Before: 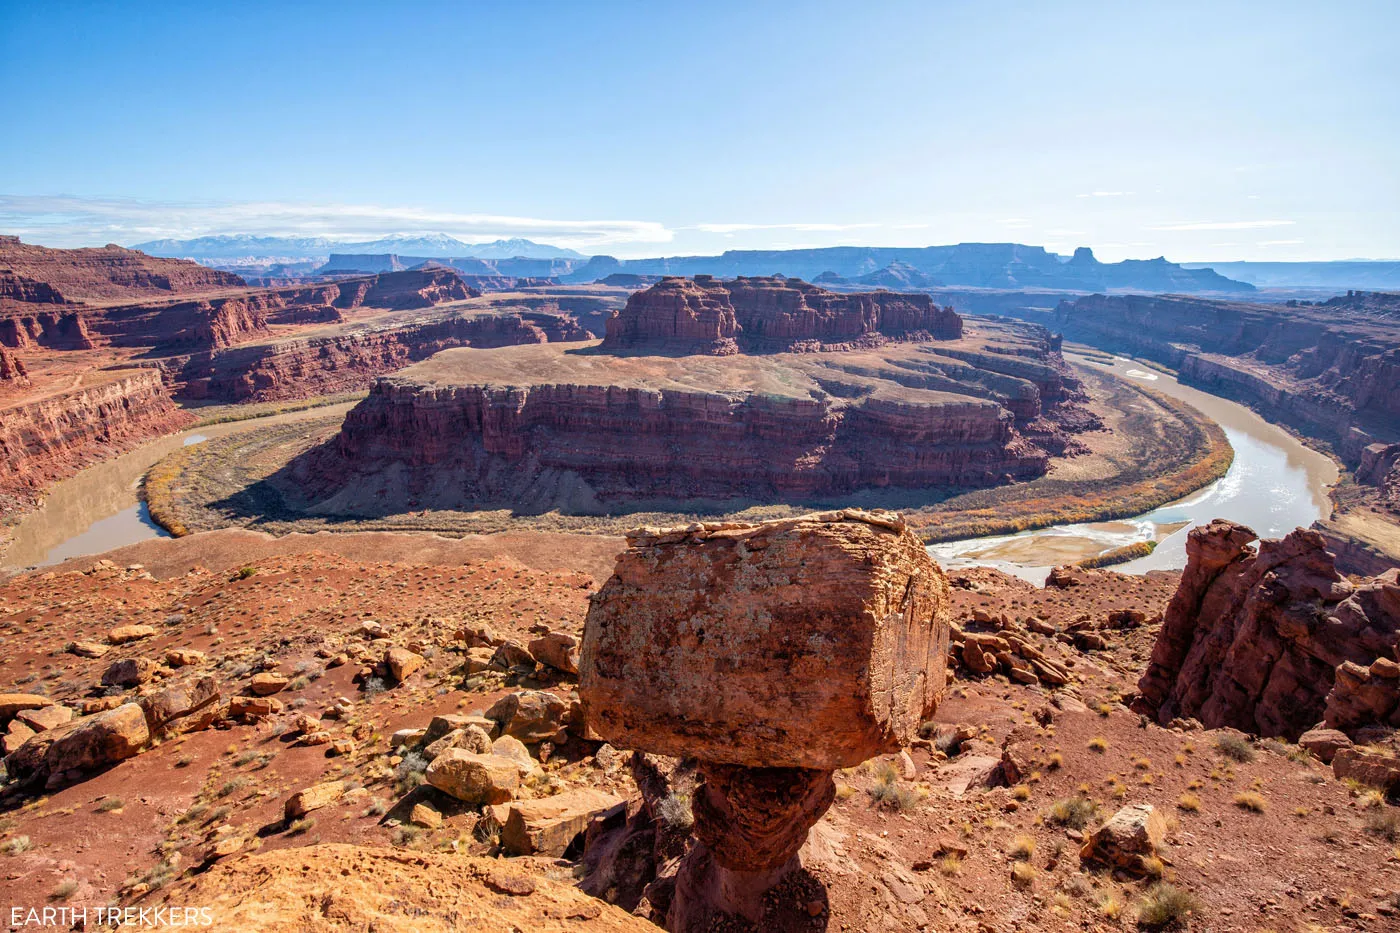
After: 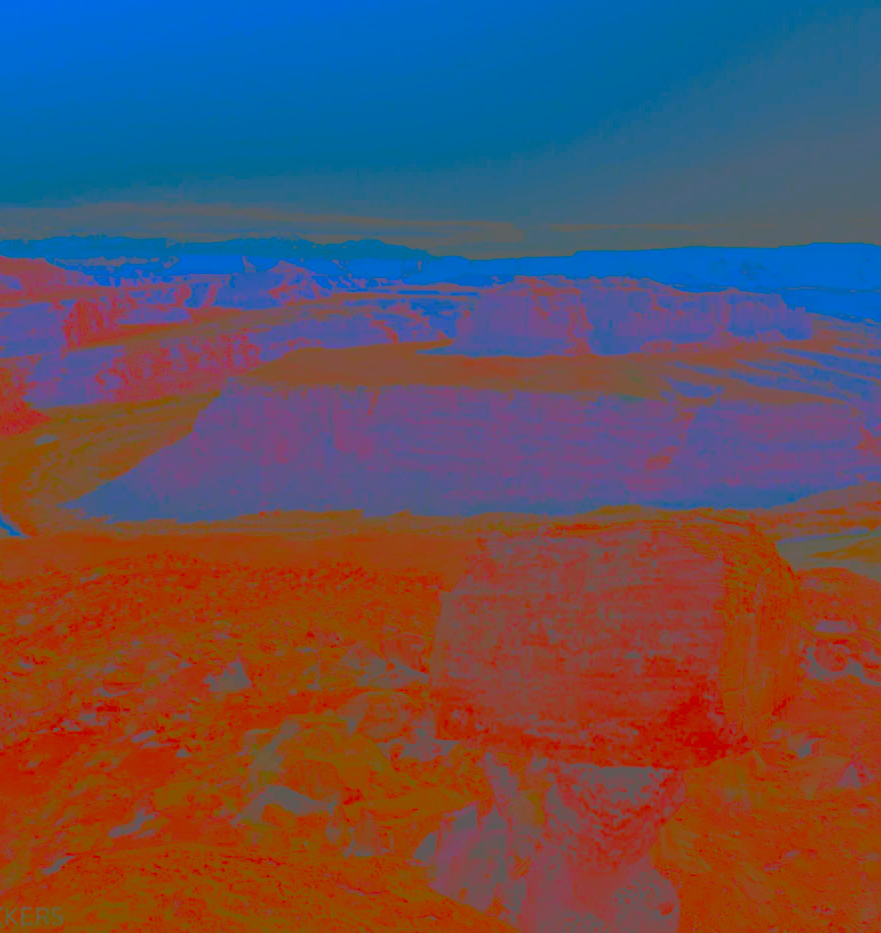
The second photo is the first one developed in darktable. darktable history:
contrast brightness saturation: contrast -0.973, brightness -0.173, saturation 0.735
crop: left 10.668%, right 26.348%
